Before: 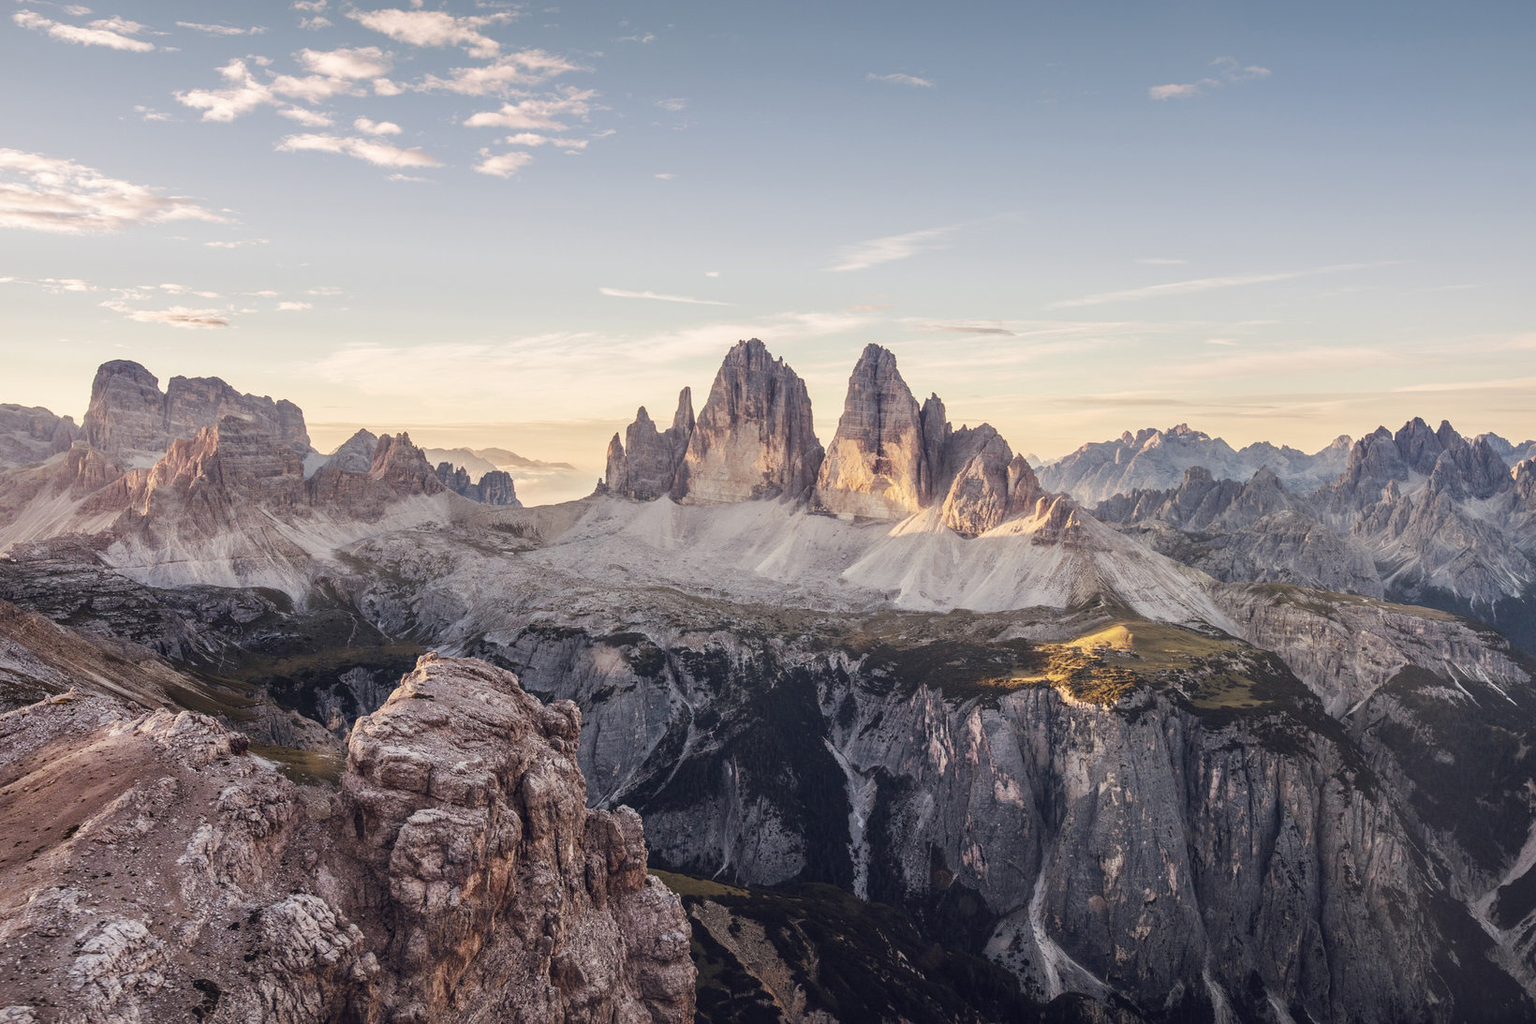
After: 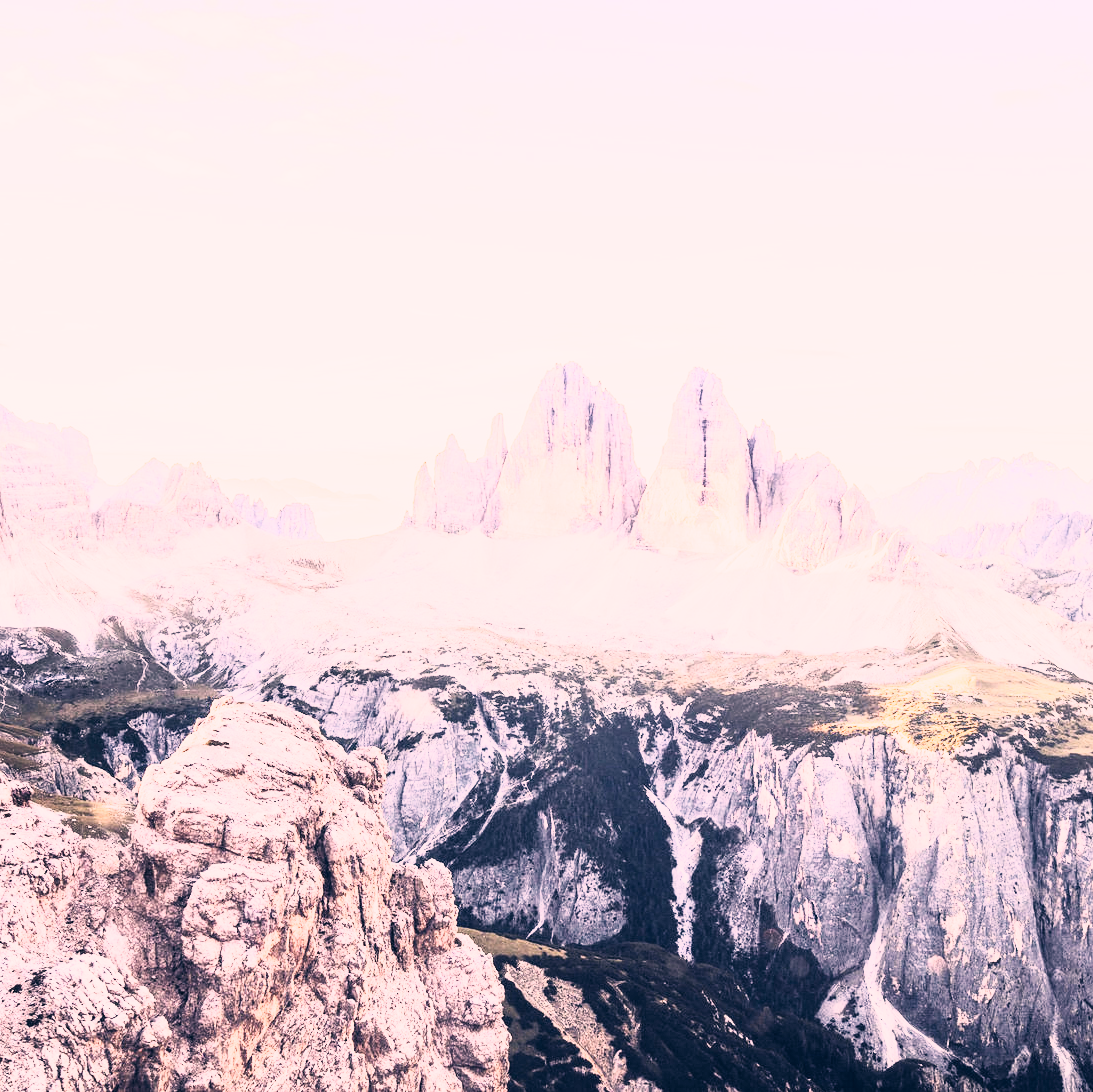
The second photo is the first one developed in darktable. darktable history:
filmic rgb: black relative exposure -8.03 EV, white relative exposure 3.93 EV, threshold 5.99 EV, hardness 4.21, preserve chrominance no, color science v5 (2021), contrast in shadows safe, contrast in highlights safe, enable highlight reconstruction true
exposure: black level correction 0, exposure 1.295 EV, compensate exposure bias true, compensate highlight preservation false
contrast brightness saturation: contrast 0.195, brightness 0.17, saturation 0.222
crop and rotate: left 14.289%, right 19.029%
tone equalizer: -8 EV 0.03 EV, -7 EV -0.036 EV, -6 EV 0.02 EV, -5 EV 0.044 EV, -4 EV 0.306 EV, -3 EV 0.658 EV, -2 EV 0.554 EV, -1 EV 0.195 EV, +0 EV 0.016 EV, edges refinement/feathering 500, mask exposure compensation -1.57 EV, preserve details no
tone curve: curves: ch0 [(0, 0) (0.105, 0.068) (0.195, 0.162) (0.283, 0.283) (0.384, 0.404) (0.485, 0.531) (0.638, 0.681) (0.795, 0.879) (1, 0.977)]; ch1 [(0, 0) (0.161, 0.092) (0.35, 0.33) (0.379, 0.401) (0.456, 0.469) (0.504, 0.501) (0.512, 0.523) (0.58, 0.597) (0.635, 0.646) (1, 1)]; ch2 [(0, 0) (0.371, 0.362) (0.437, 0.437) (0.5, 0.5) (0.53, 0.523) (0.56, 0.58) (0.622, 0.606) (1, 1)], color space Lab, linked channels, preserve colors none
color correction: highlights a* 13.83, highlights b* 6.04, shadows a* -5.11, shadows b* -15.6, saturation 0.852
shadows and highlights: shadows -1.83, highlights 39.54
